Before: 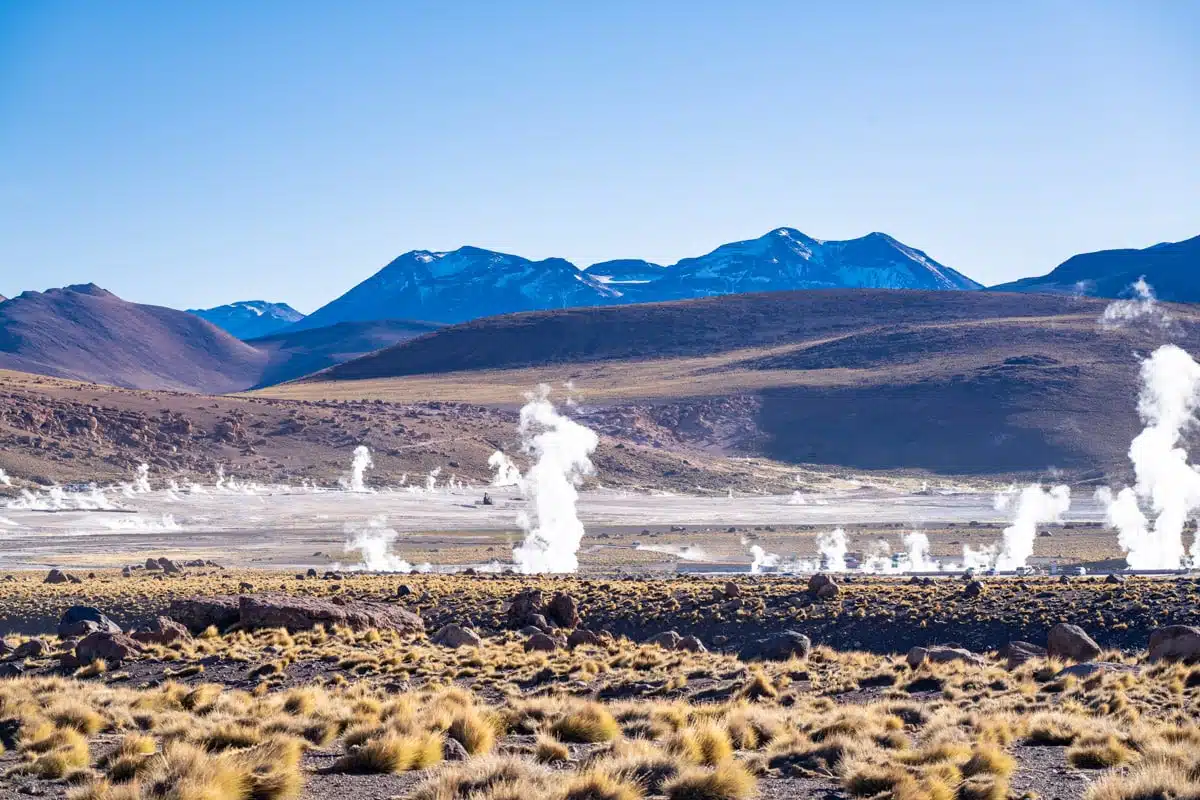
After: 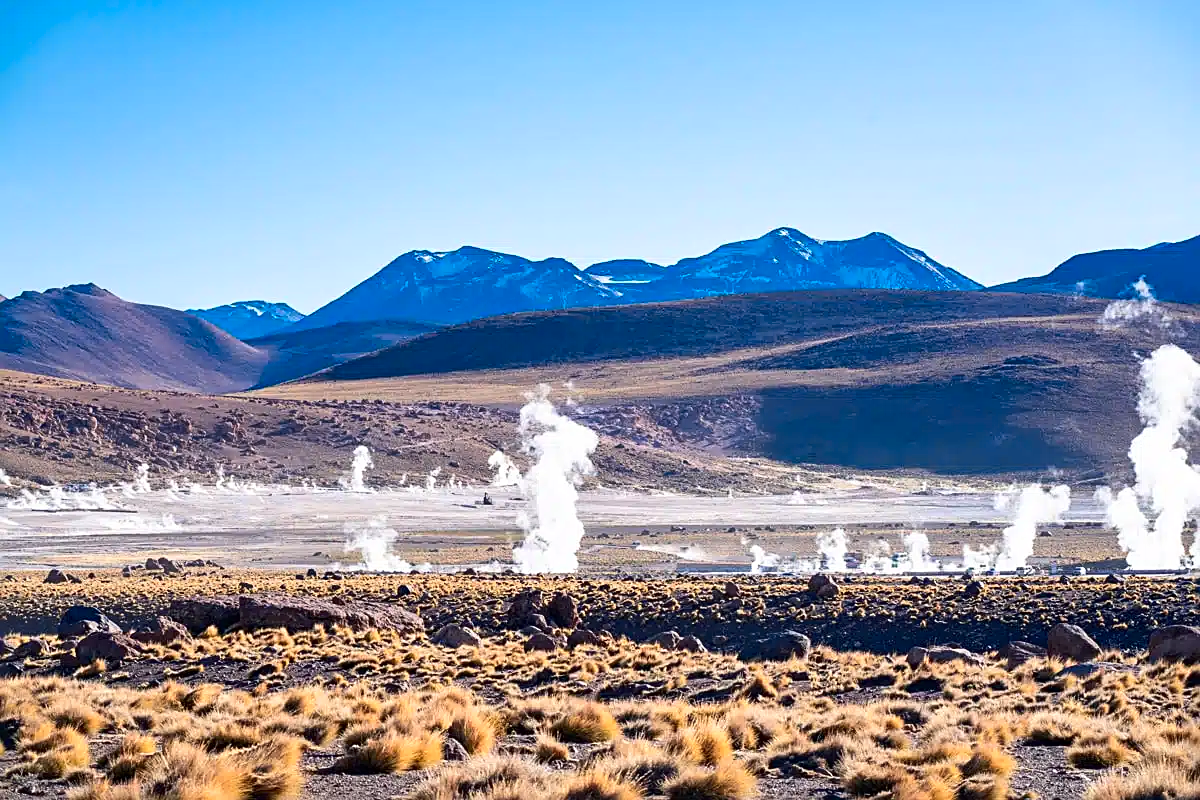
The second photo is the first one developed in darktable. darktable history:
contrast brightness saturation: contrast 0.145, brightness -0.006, saturation 0.095
color zones: curves: ch1 [(0.263, 0.53) (0.376, 0.287) (0.487, 0.512) (0.748, 0.547) (1, 0.513)]; ch2 [(0.262, 0.45) (0.751, 0.477)]
sharpen: on, module defaults
